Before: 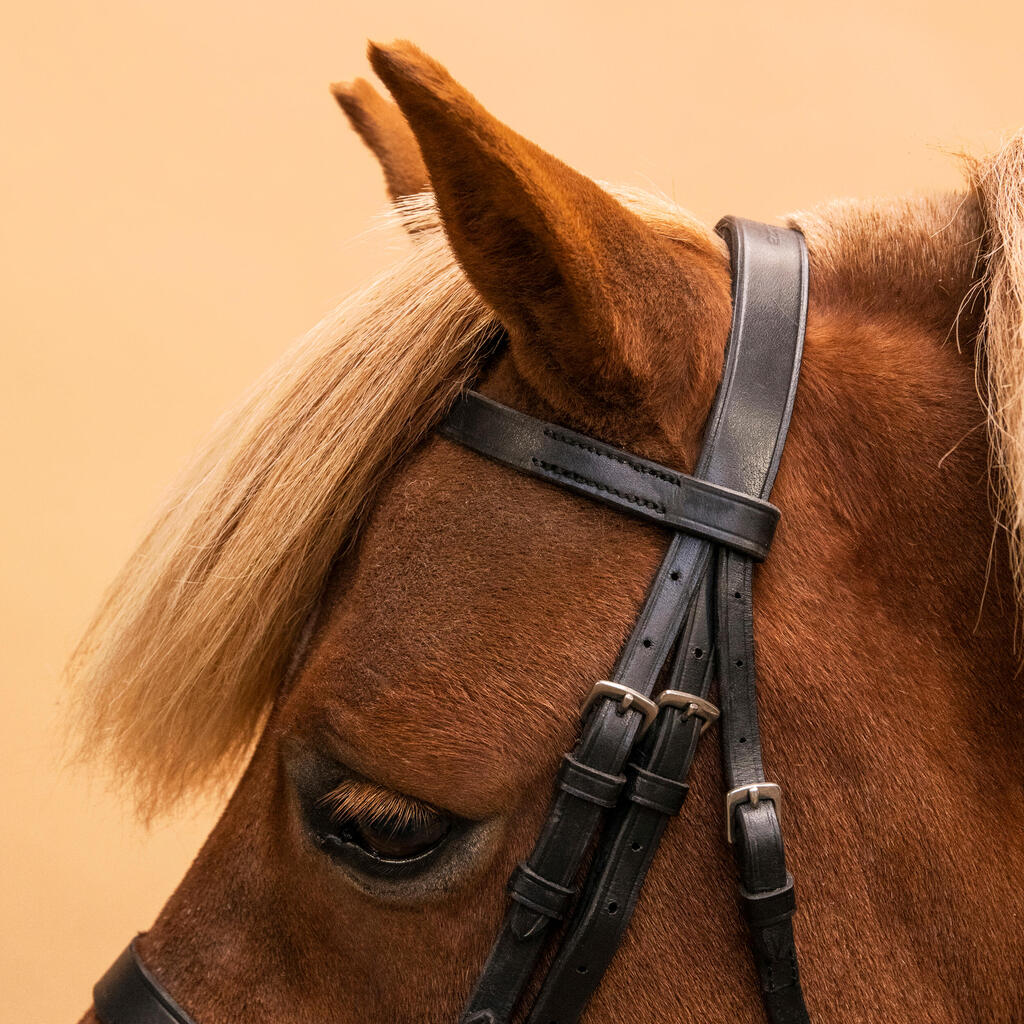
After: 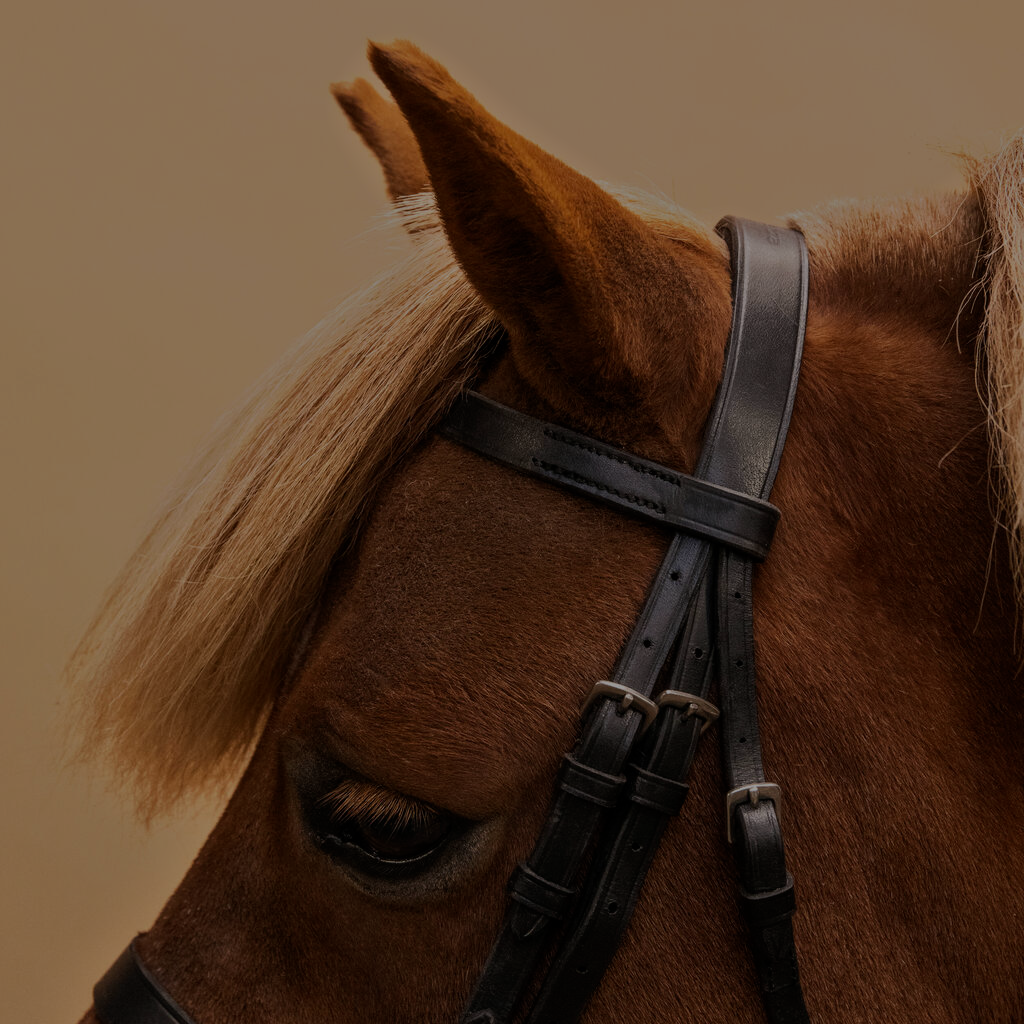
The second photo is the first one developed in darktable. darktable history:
tone equalizer: -8 EV -1.98 EV, -7 EV -1.97 EV, -6 EV -1.98 EV, -5 EV -1.99 EV, -4 EV -1.99 EV, -3 EV -1.99 EV, -2 EV -1.99 EV, -1 EV -1.61 EV, +0 EV -1.97 EV
